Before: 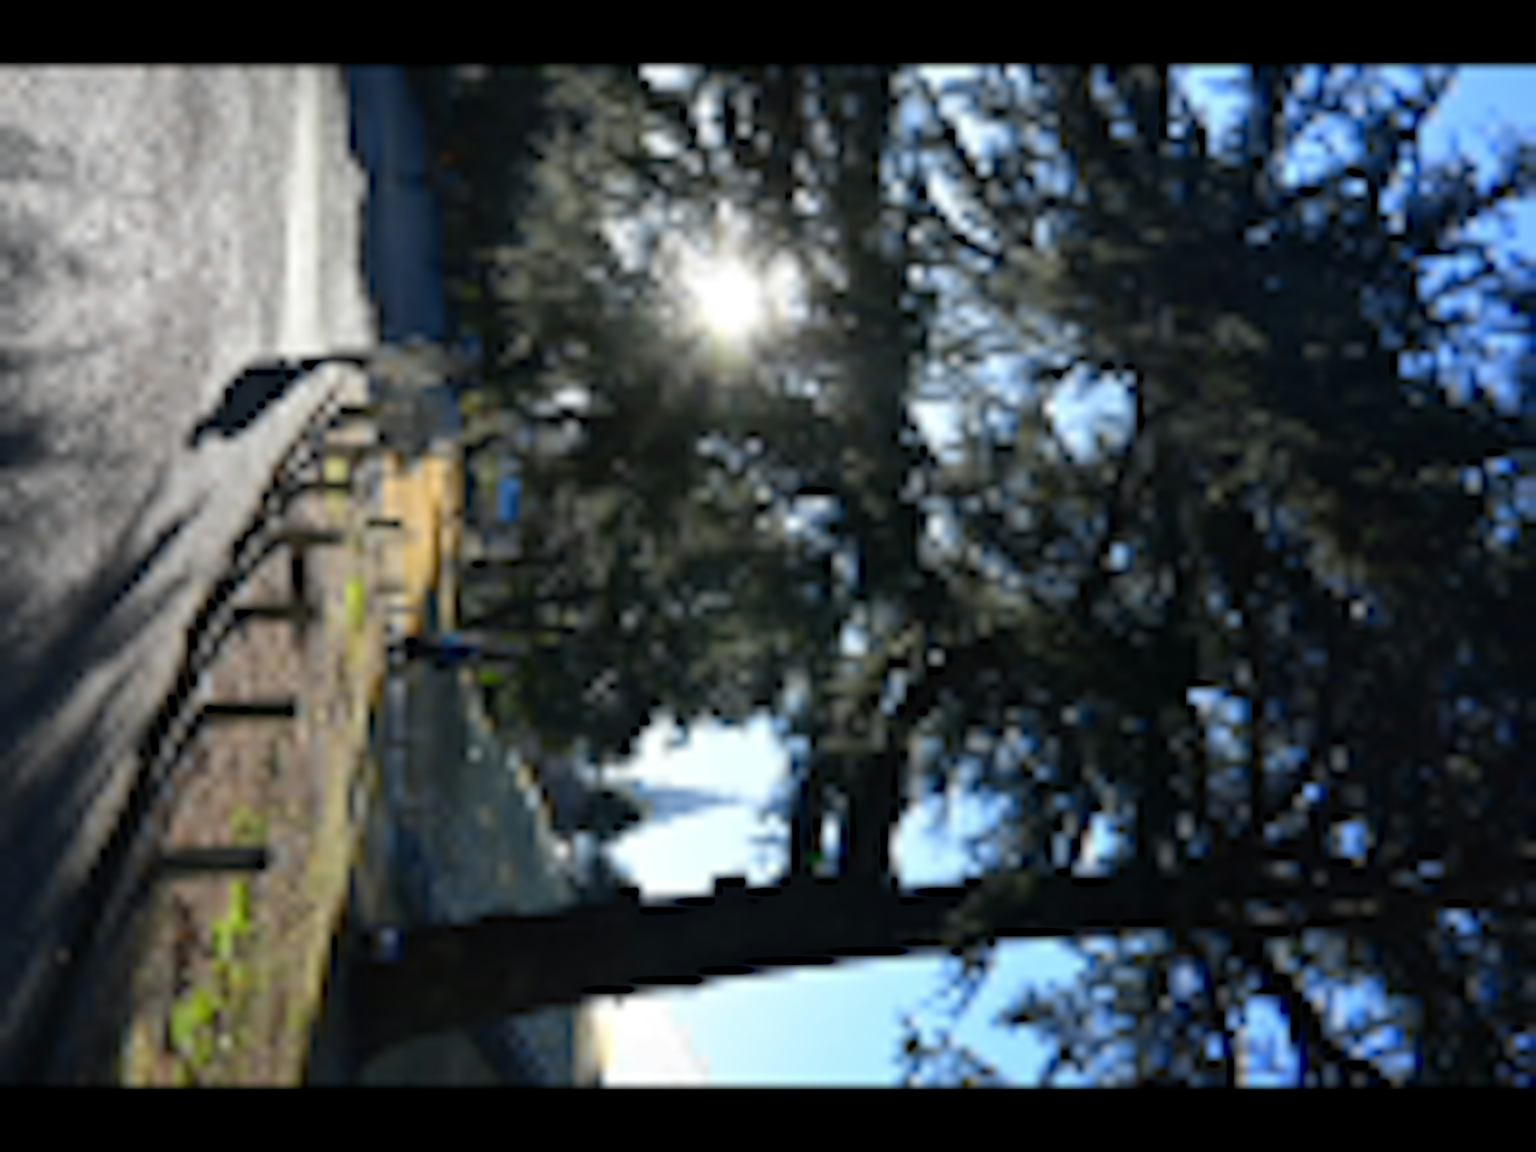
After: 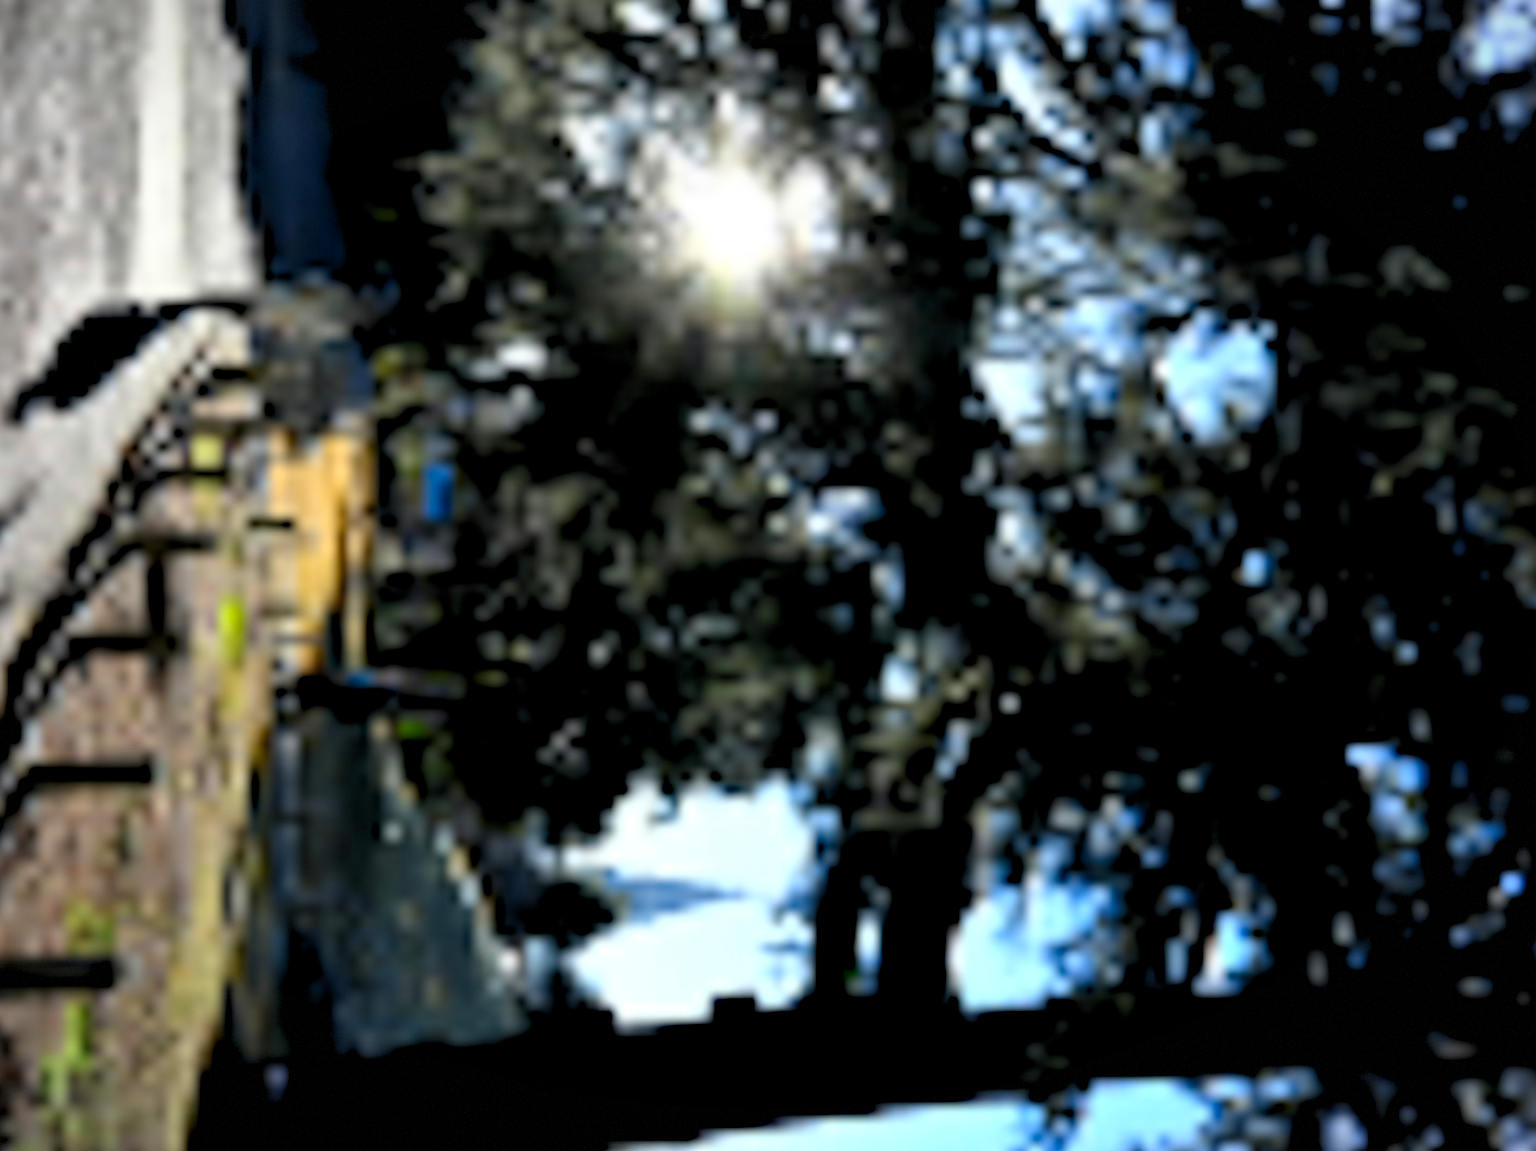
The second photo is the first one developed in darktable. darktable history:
sharpen: on, module defaults
color correction: highlights b* 0.028, saturation 1.34
vignetting: fall-off start 100.69%, brightness -0.273, width/height ratio 1.31, dithering 8-bit output
crop and rotate: left 11.837%, top 11.461%, right 13.408%, bottom 13.791%
base curve: curves: ch0 [(0.017, 0) (0.425, 0.441) (0.844, 0.933) (1, 1)]
contrast brightness saturation: contrast 0.143
shadows and highlights: shadows 22.77, highlights -48.84, soften with gaussian
